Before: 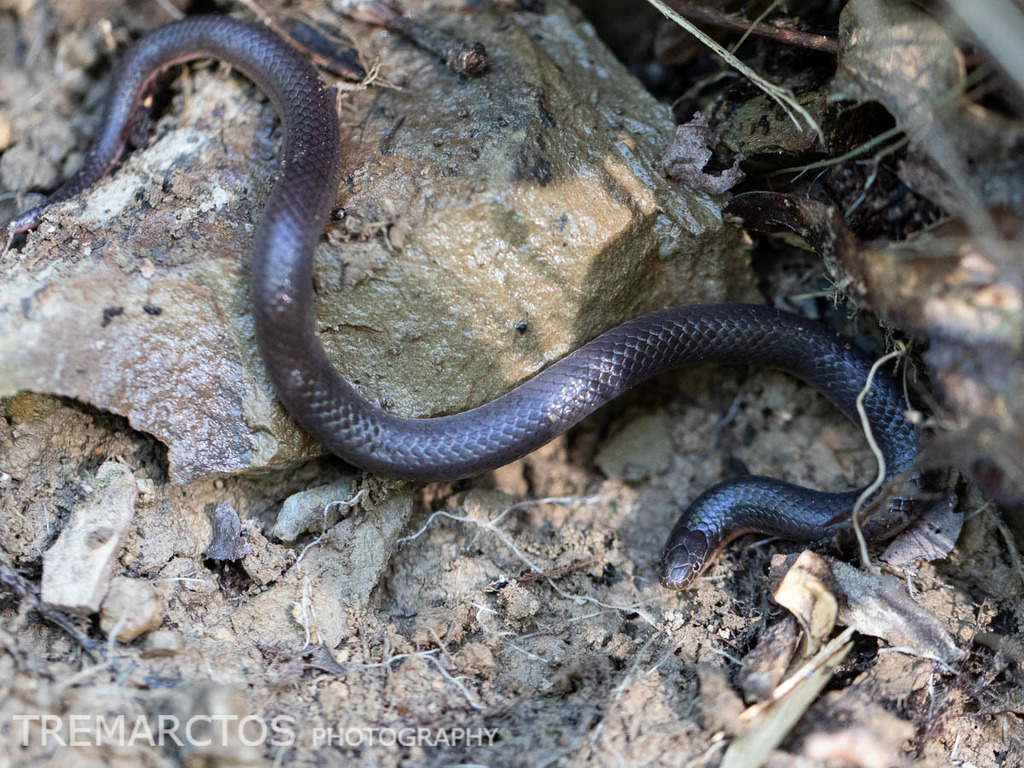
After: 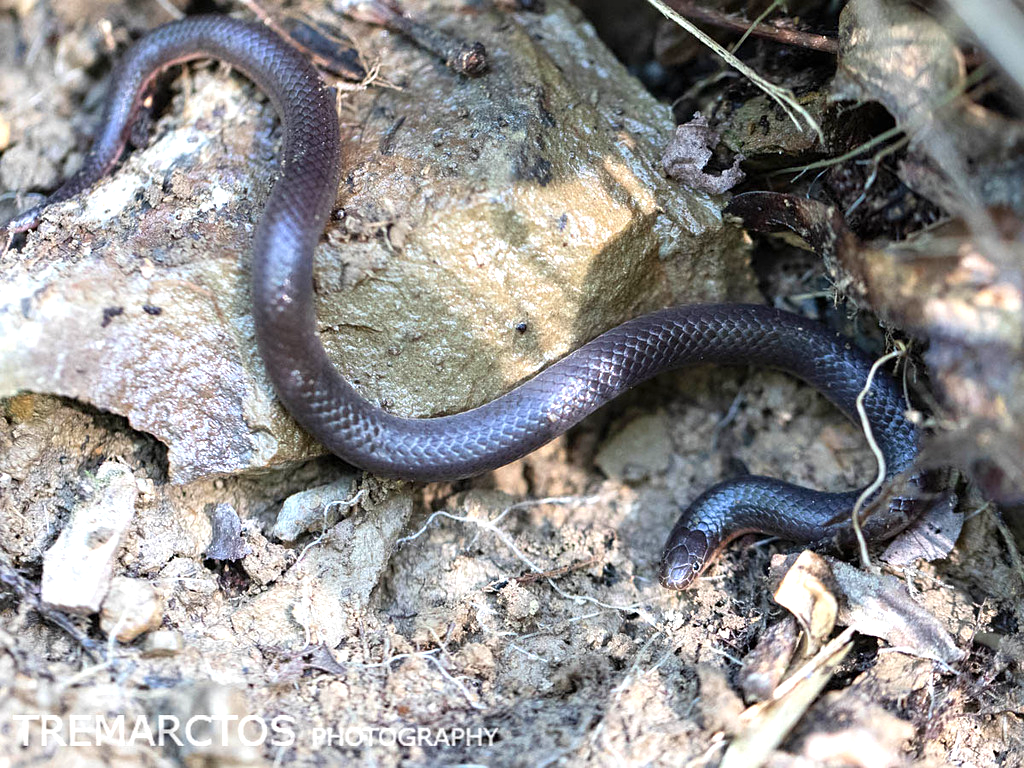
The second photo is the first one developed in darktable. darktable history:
exposure: black level correction 0, exposure 0.699 EV, compensate highlight preservation false
contrast equalizer: y [[0.5 ×6], [0.5 ×6], [0.5, 0.5, 0.501, 0.545, 0.707, 0.863], [0 ×6], [0 ×6]]
sharpen: amount 0.204
